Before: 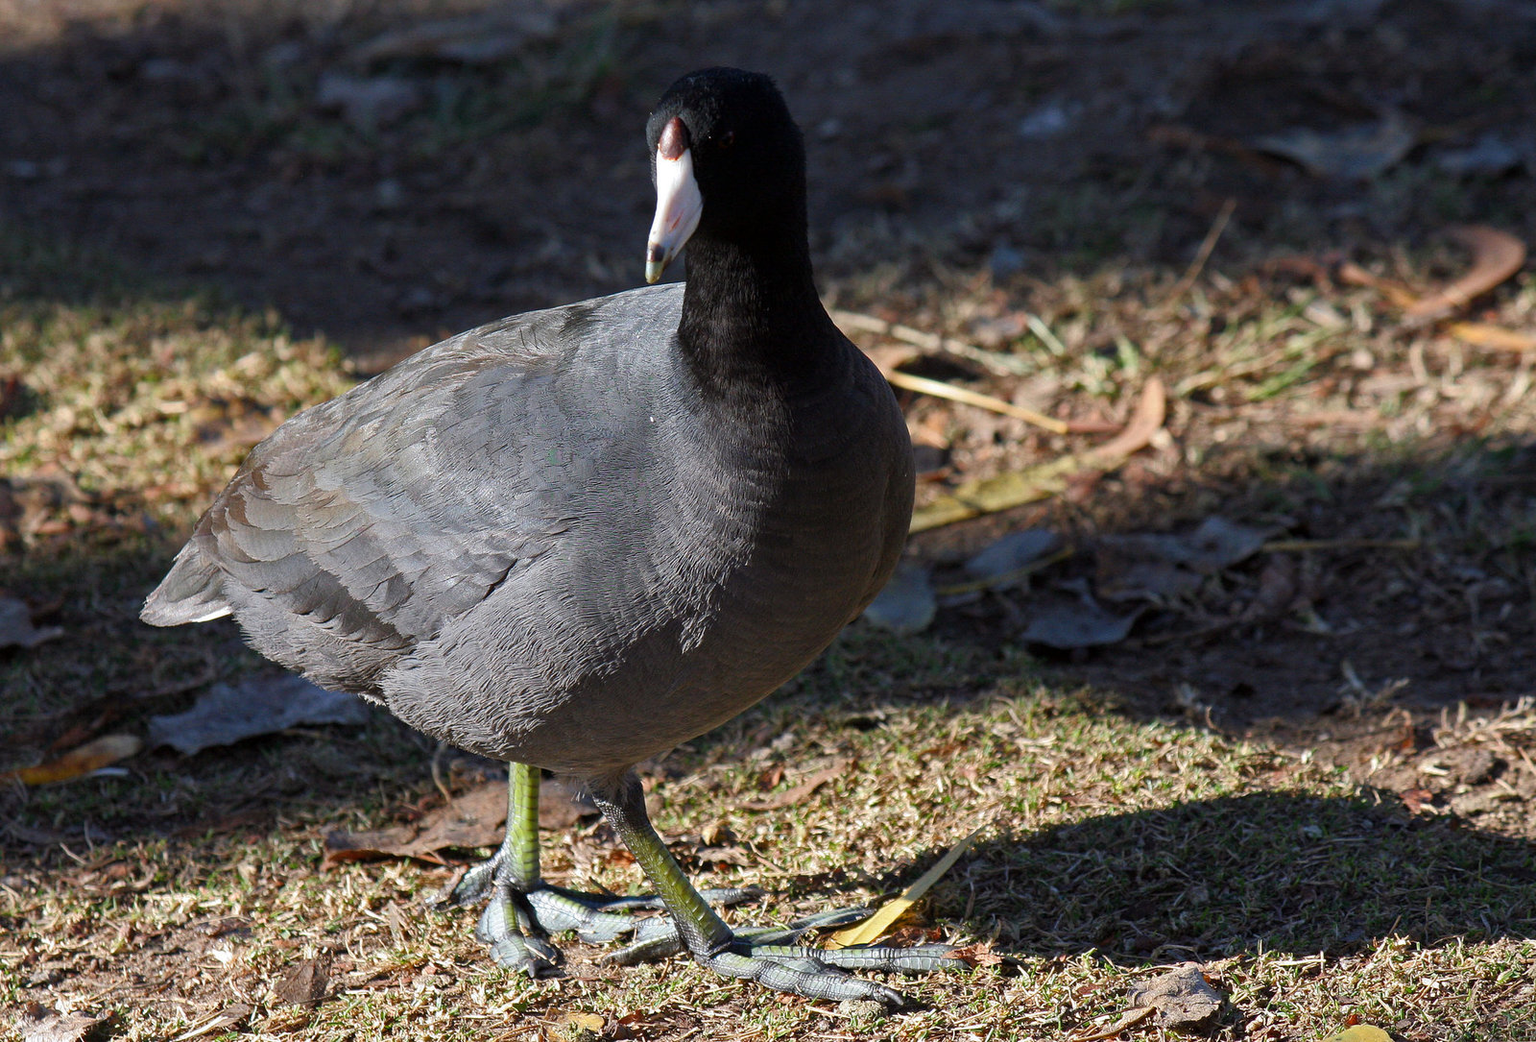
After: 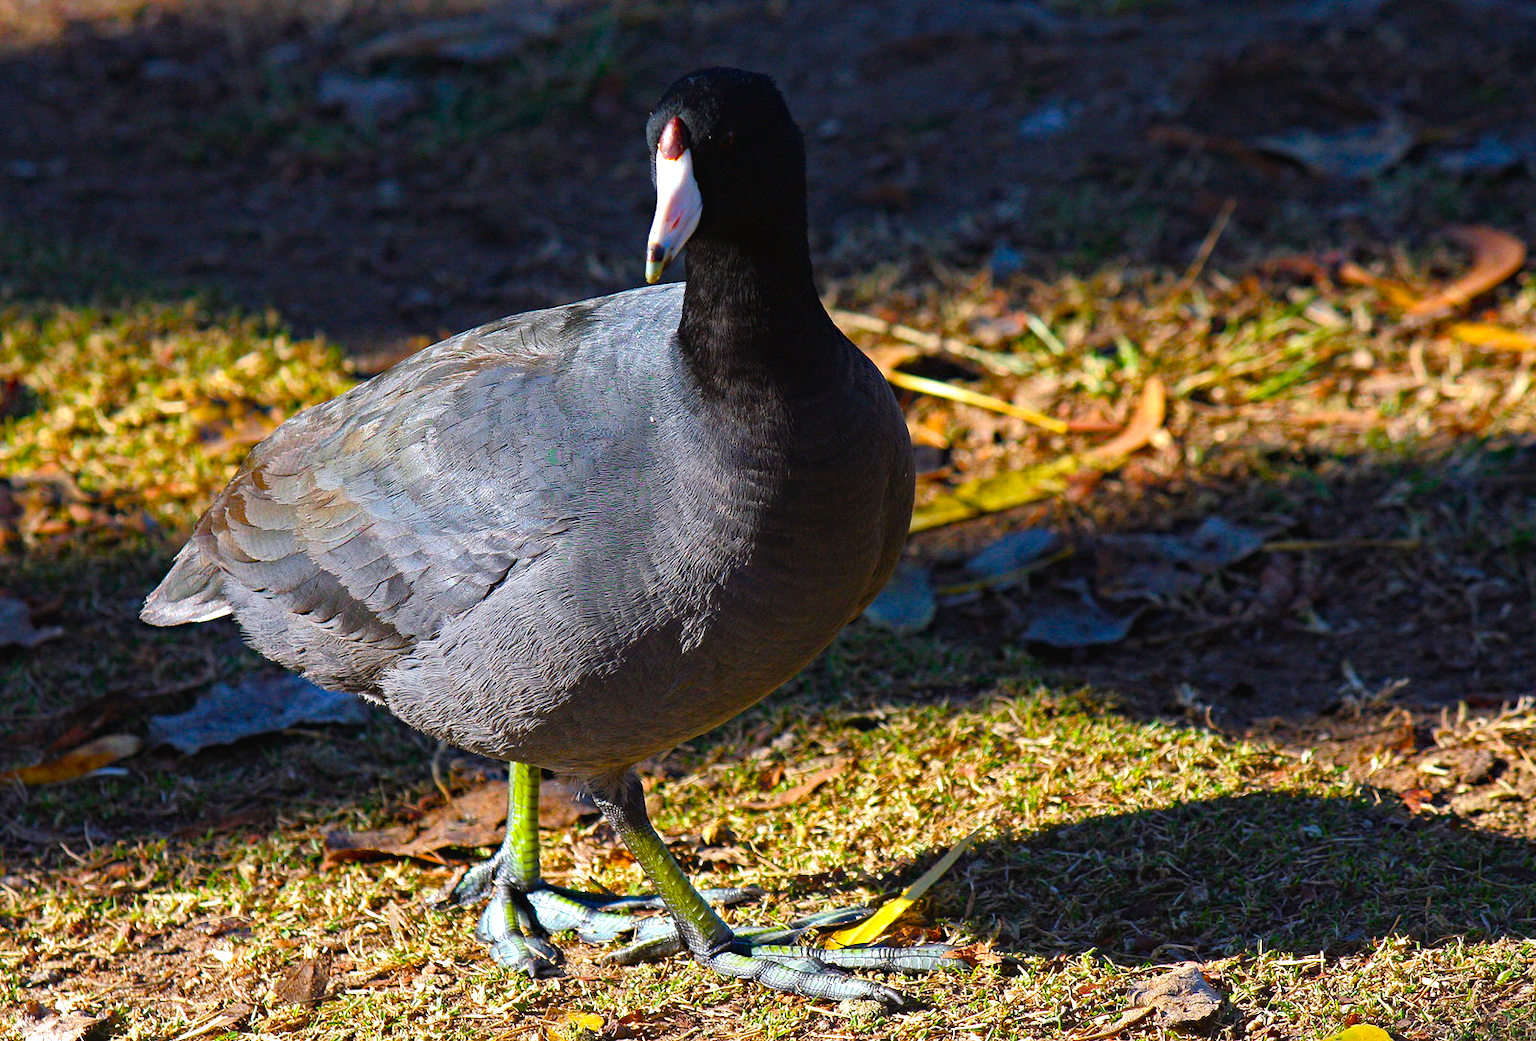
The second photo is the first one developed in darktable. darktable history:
tone equalizer: -8 EV -0.44 EV, -7 EV -0.417 EV, -6 EV -0.333 EV, -5 EV -0.203 EV, -3 EV 0.235 EV, -2 EV 0.306 EV, -1 EV 0.371 EV, +0 EV 0.436 EV
color balance rgb: global offset › luminance 0.281%, linear chroma grading › shadows -29.921%, linear chroma grading › global chroma 34.438%, perceptual saturation grading › global saturation 36.773%, perceptual saturation grading › shadows 35.368%
haze removal: strength 0.296, distance 0.246, compatibility mode true, adaptive false
